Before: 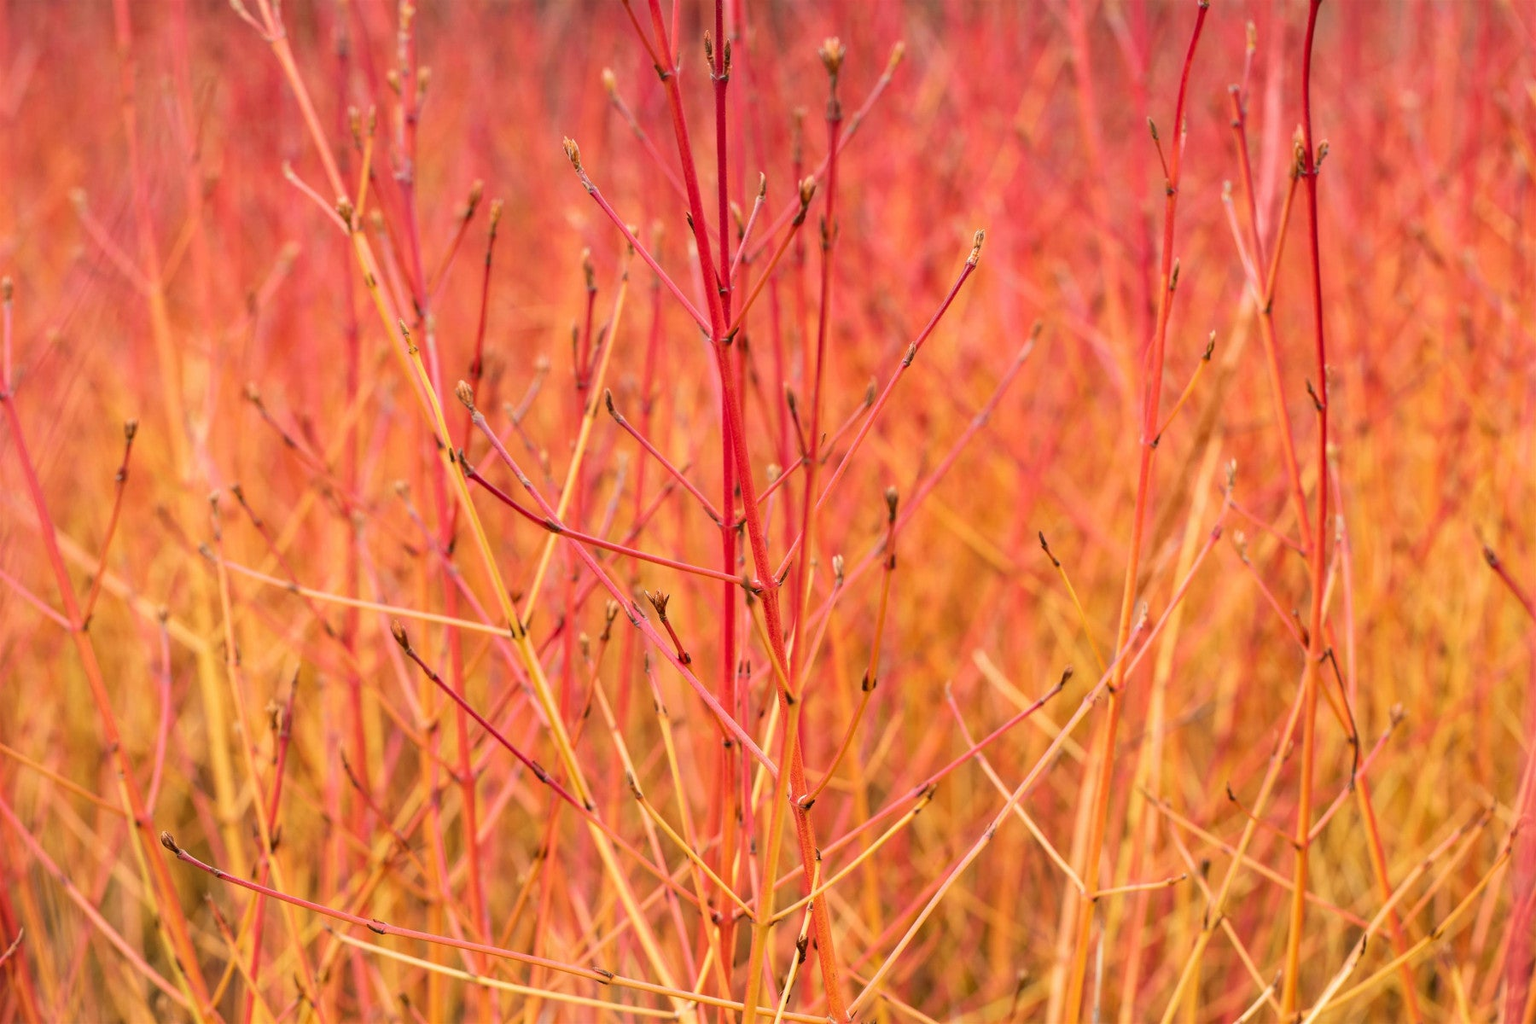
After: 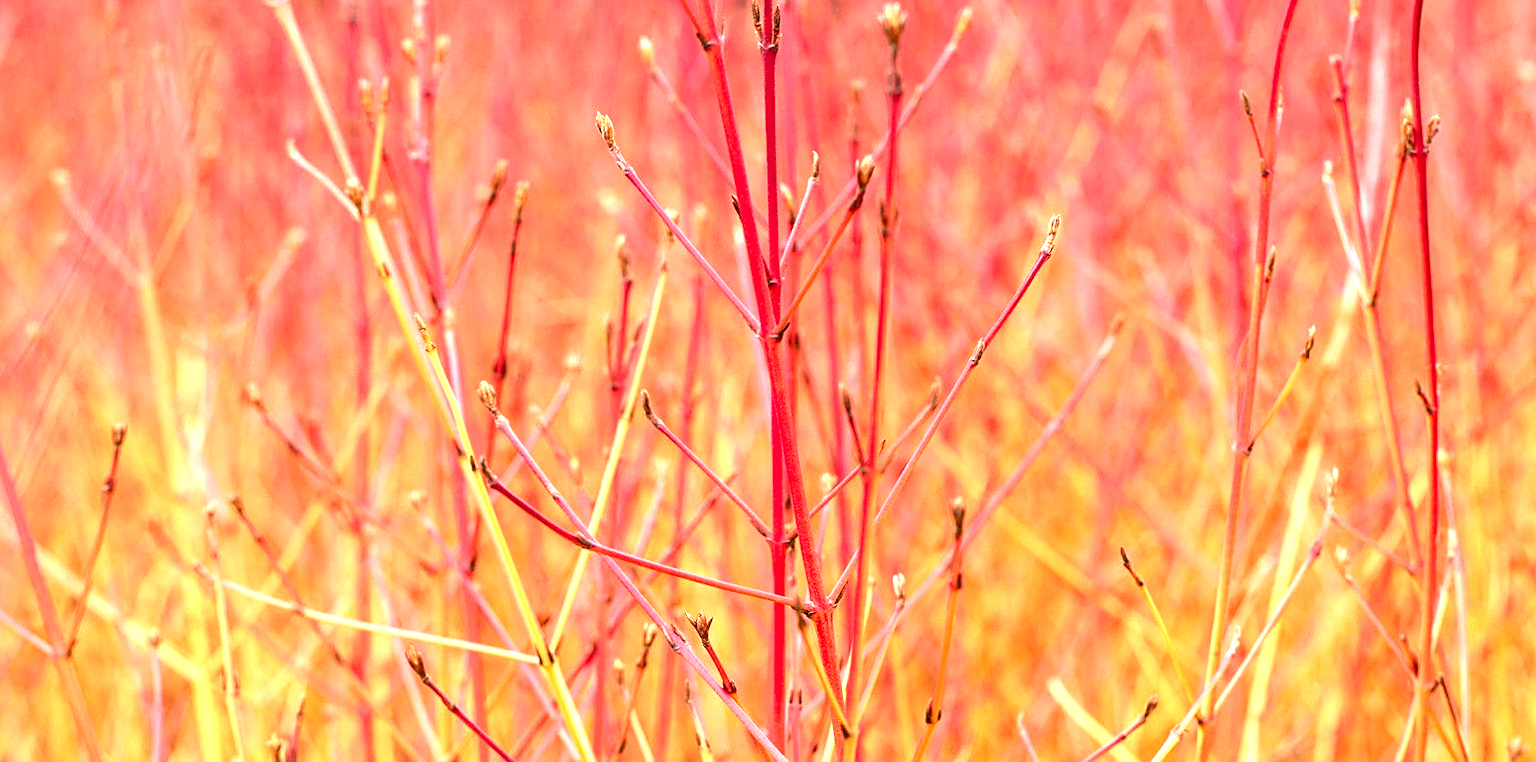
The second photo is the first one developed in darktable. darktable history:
local contrast: on, module defaults
crop: left 1.509%, top 3.452%, right 7.696%, bottom 28.452%
exposure: black level correction 0, exposure 1.173 EV, compensate exposure bias true, compensate highlight preservation false
sharpen: on, module defaults
